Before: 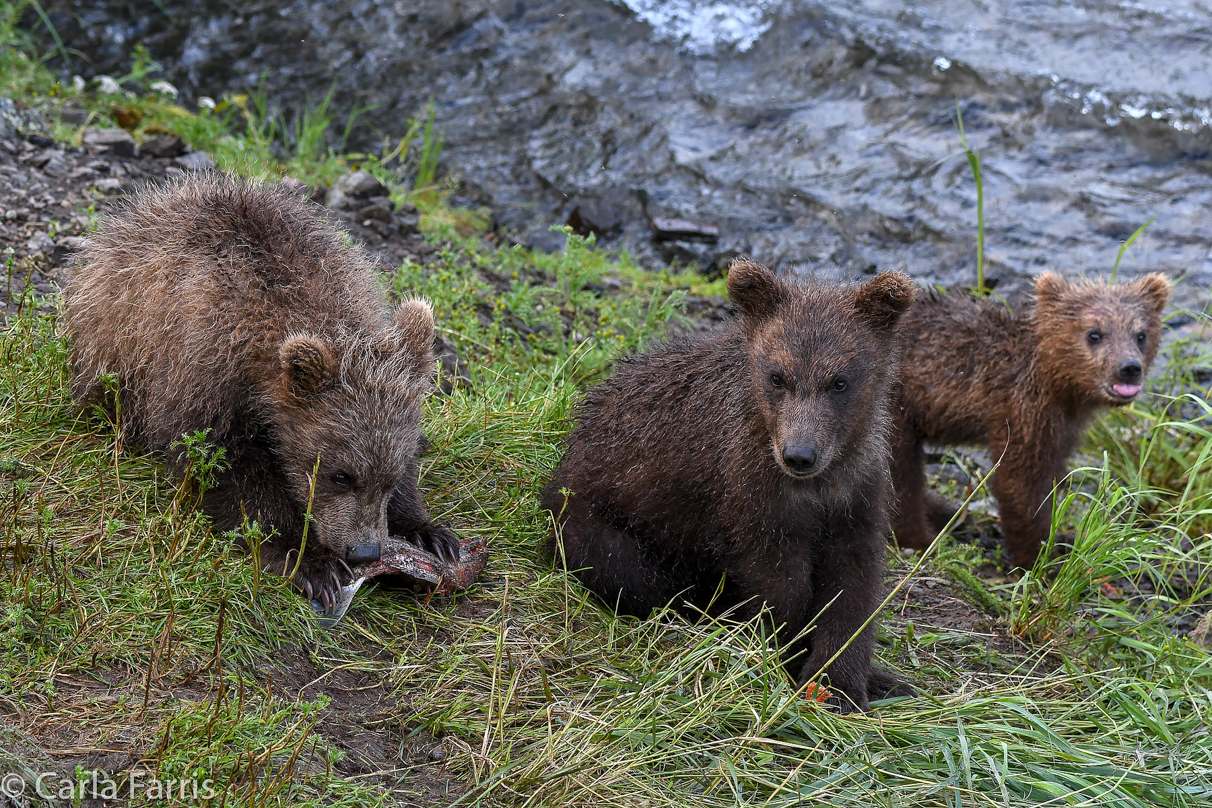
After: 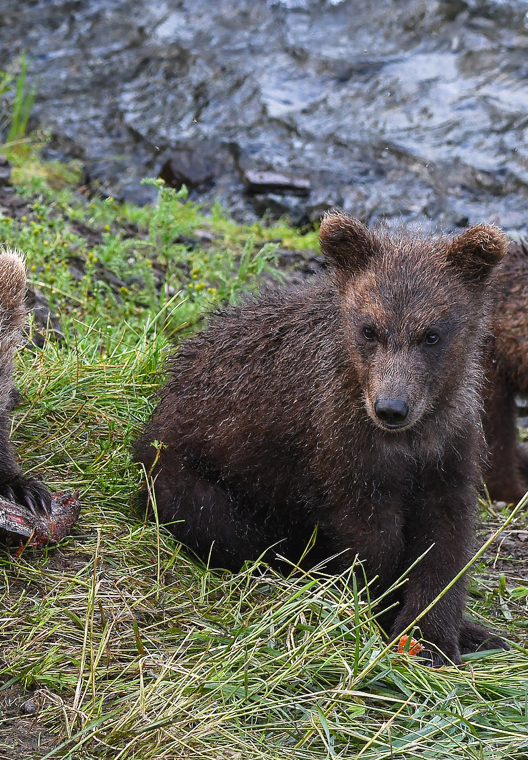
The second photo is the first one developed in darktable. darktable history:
crop: left 33.673%, top 5.936%, right 22.743%
tone curve: curves: ch0 [(0, 0.028) (0.138, 0.156) (0.468, 0.516) (0.754, 0.823) (1, 1)], preserve colors none
